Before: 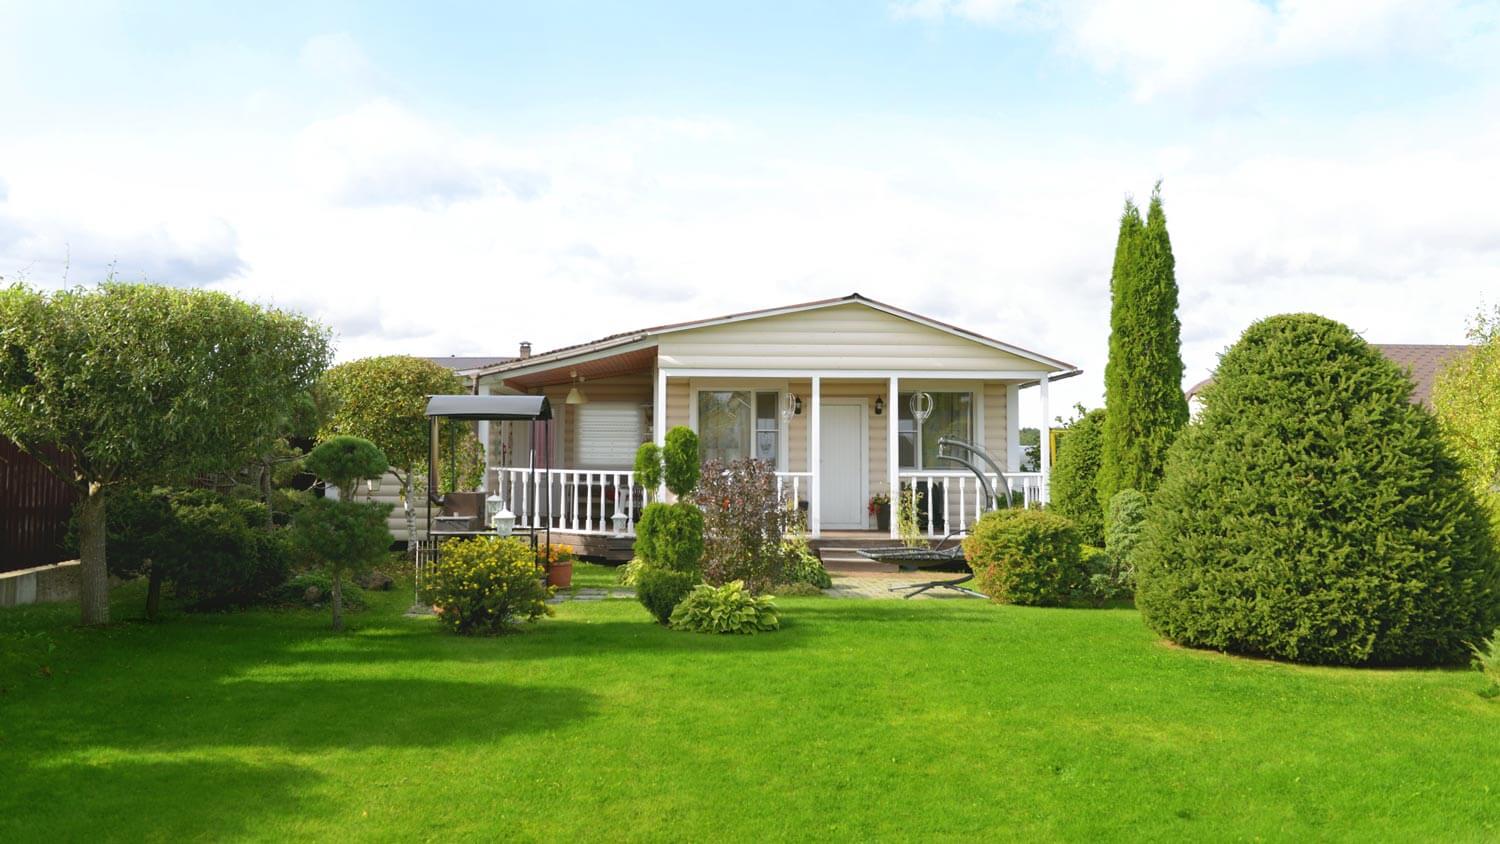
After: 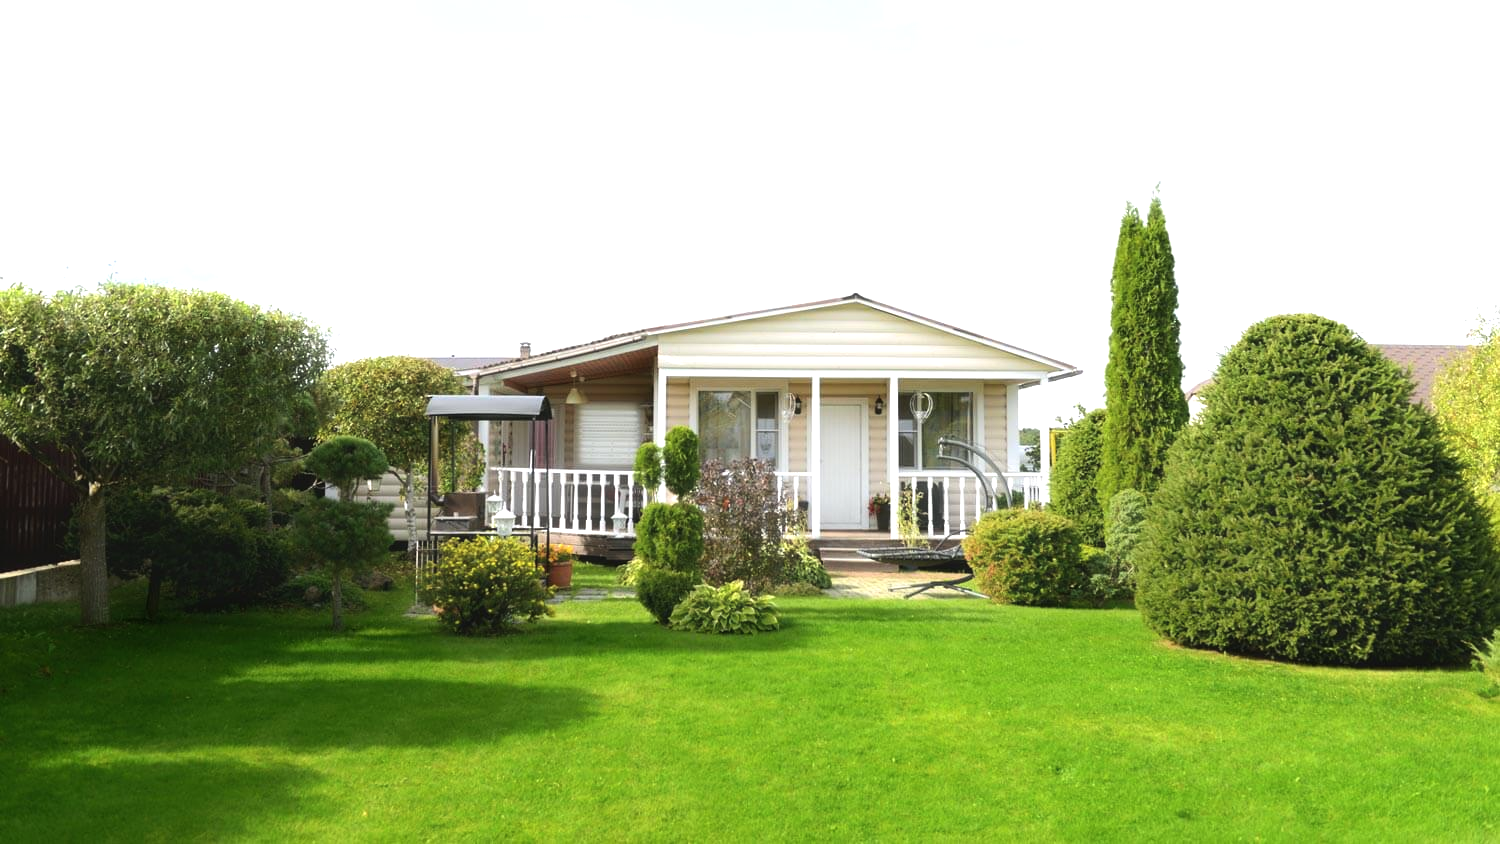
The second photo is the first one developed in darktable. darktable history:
haze removal: strength -0.063, compatibility mode true, adaptive false
tone equalizer: -8 EV -0.781 EV, -7 EV -0.71 EV, -6 EV -0.588 EV, -5 EV -0.396 EV, -3 EV 0.366 EV, -2 EV 0.6 EV, -1 EV 0.692 EV, +0 EV 0.771 EV, smoothing diameter 2.2%, edges refinement/feathering 15.42, mask exposure compensation -1.57 EV, filter diffusion 5
